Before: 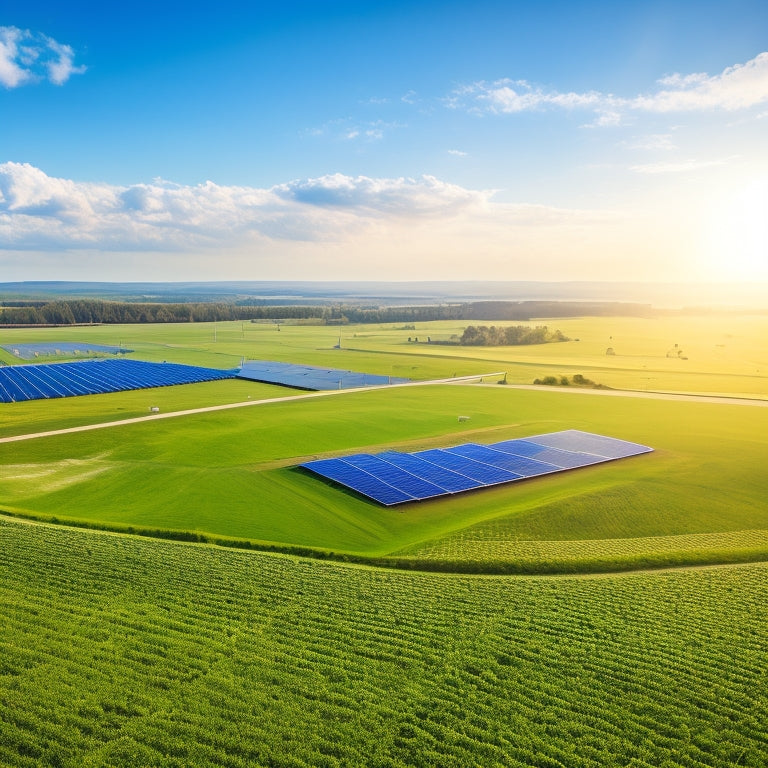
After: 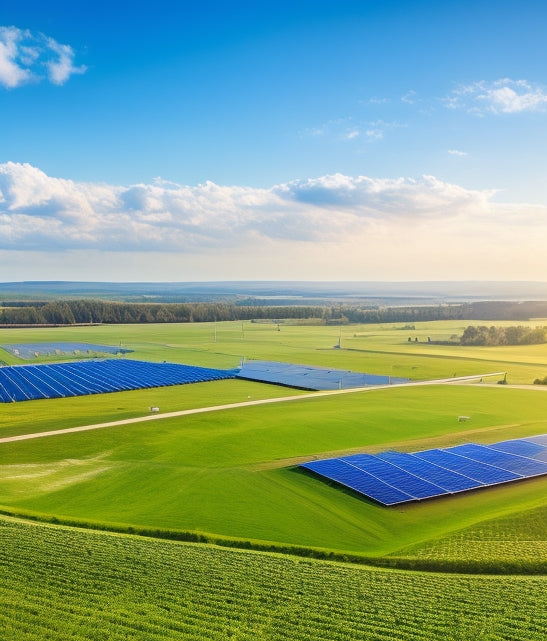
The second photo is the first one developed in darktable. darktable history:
crop: right 28.654%, bottom 16.52%
